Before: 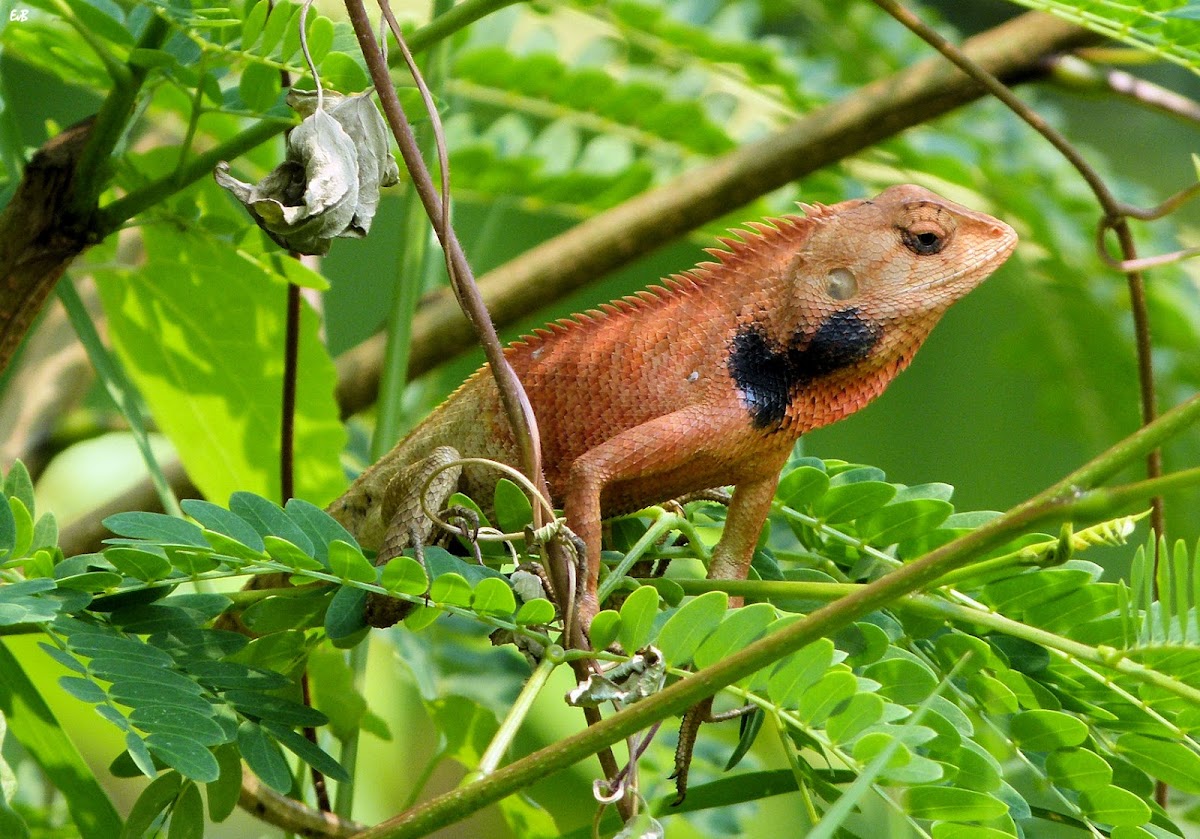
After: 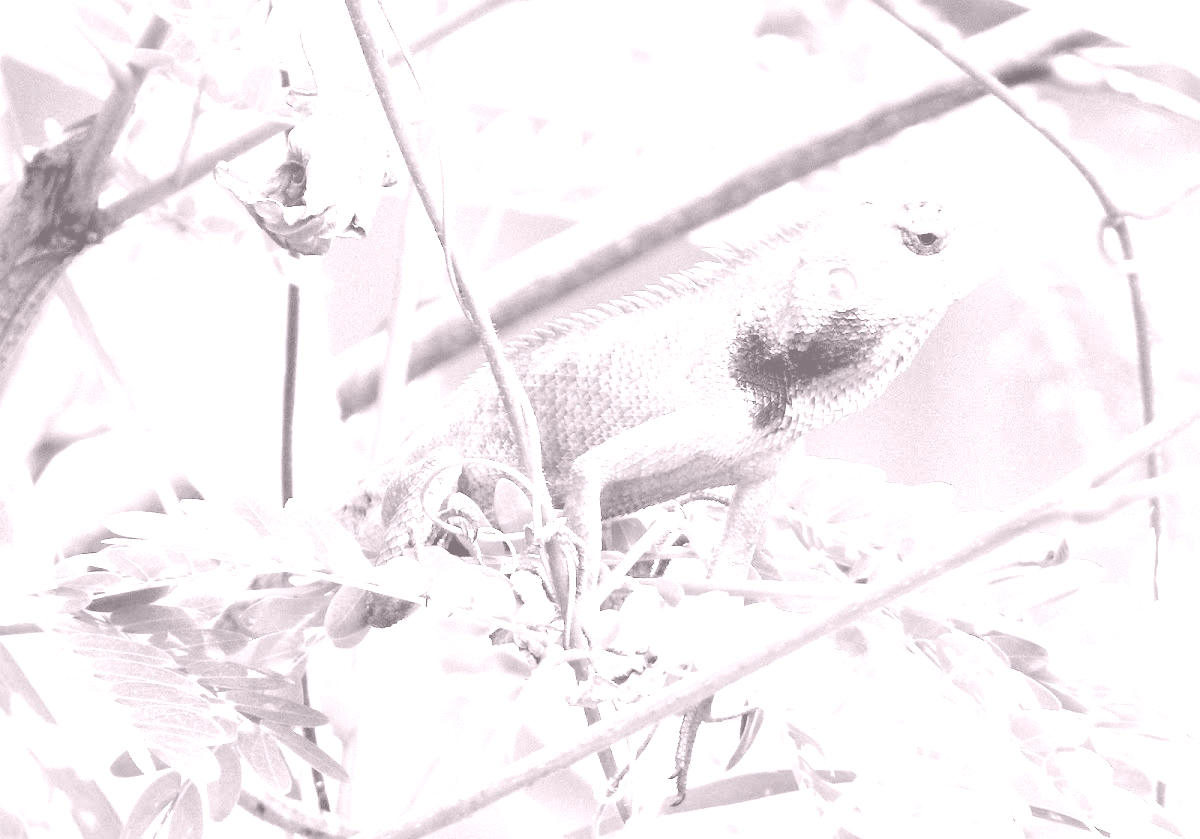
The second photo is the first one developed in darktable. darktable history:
global tonemap: drago (1, 100), detail 1
haze removal: compatibility mode true, adaptive false
tone equalizer: on, module defaults
colorize: hue 25.2°, saturation 83%, source mix 82%, lightness 79%, version 1
exposure: black level correction 0, exposure 1.1 EV, compensate exposure bias true, compensate highlight preservation false
